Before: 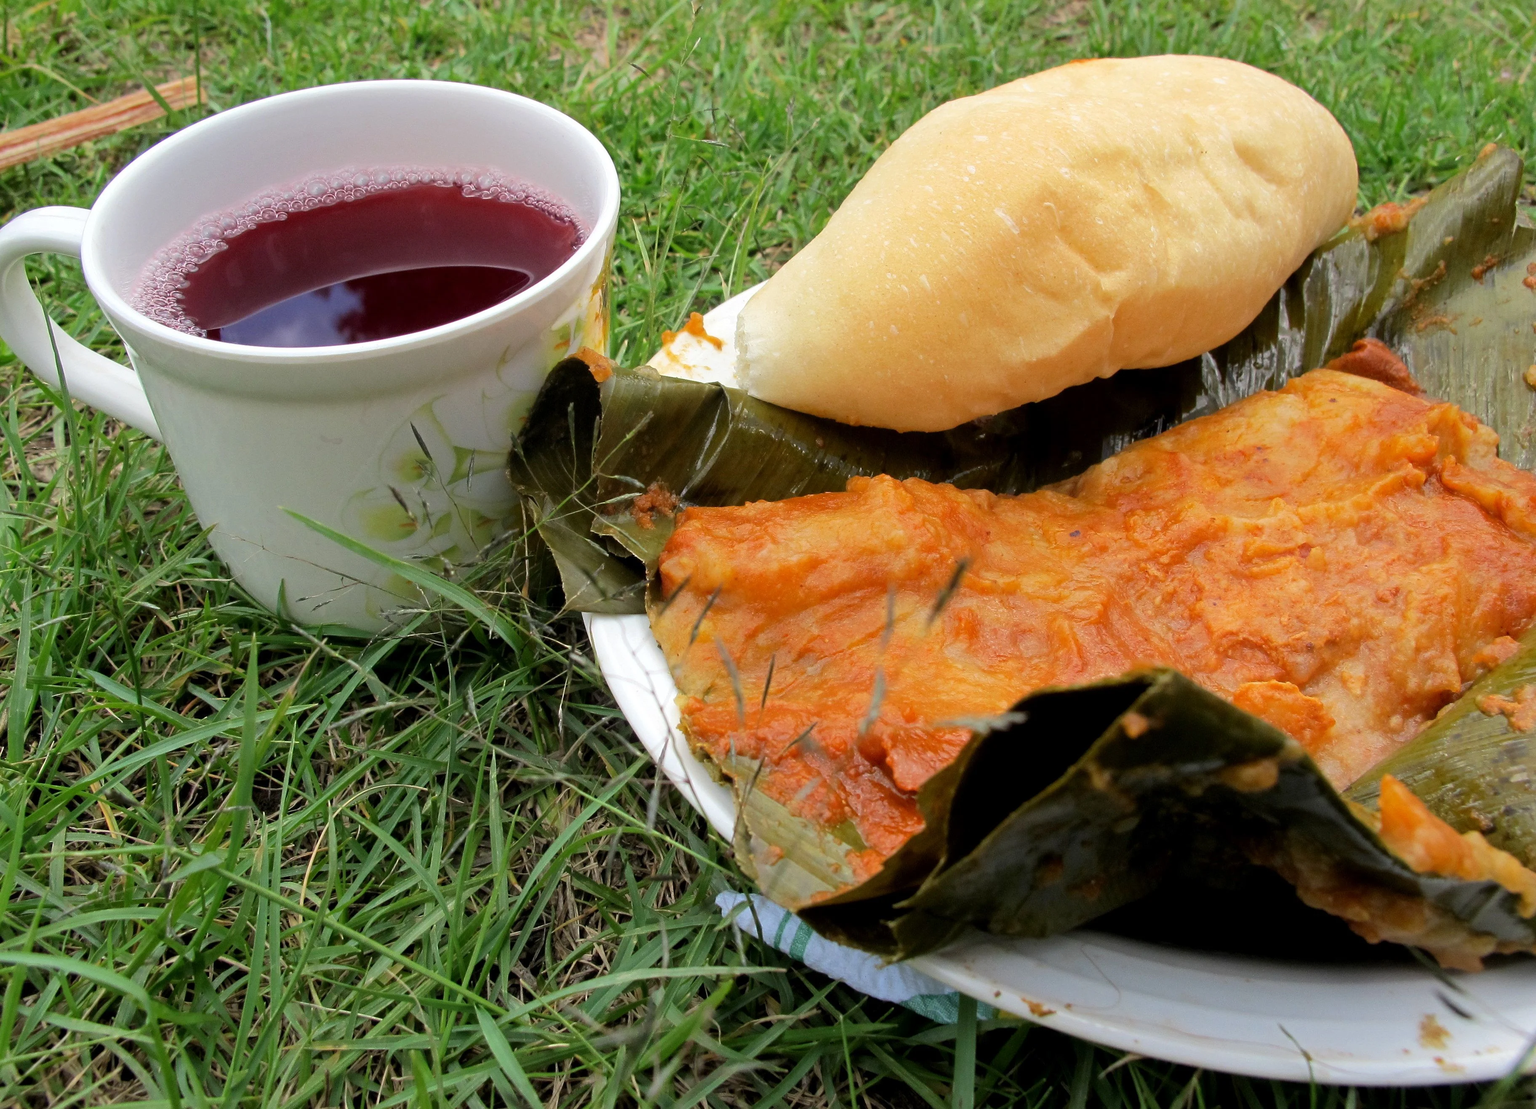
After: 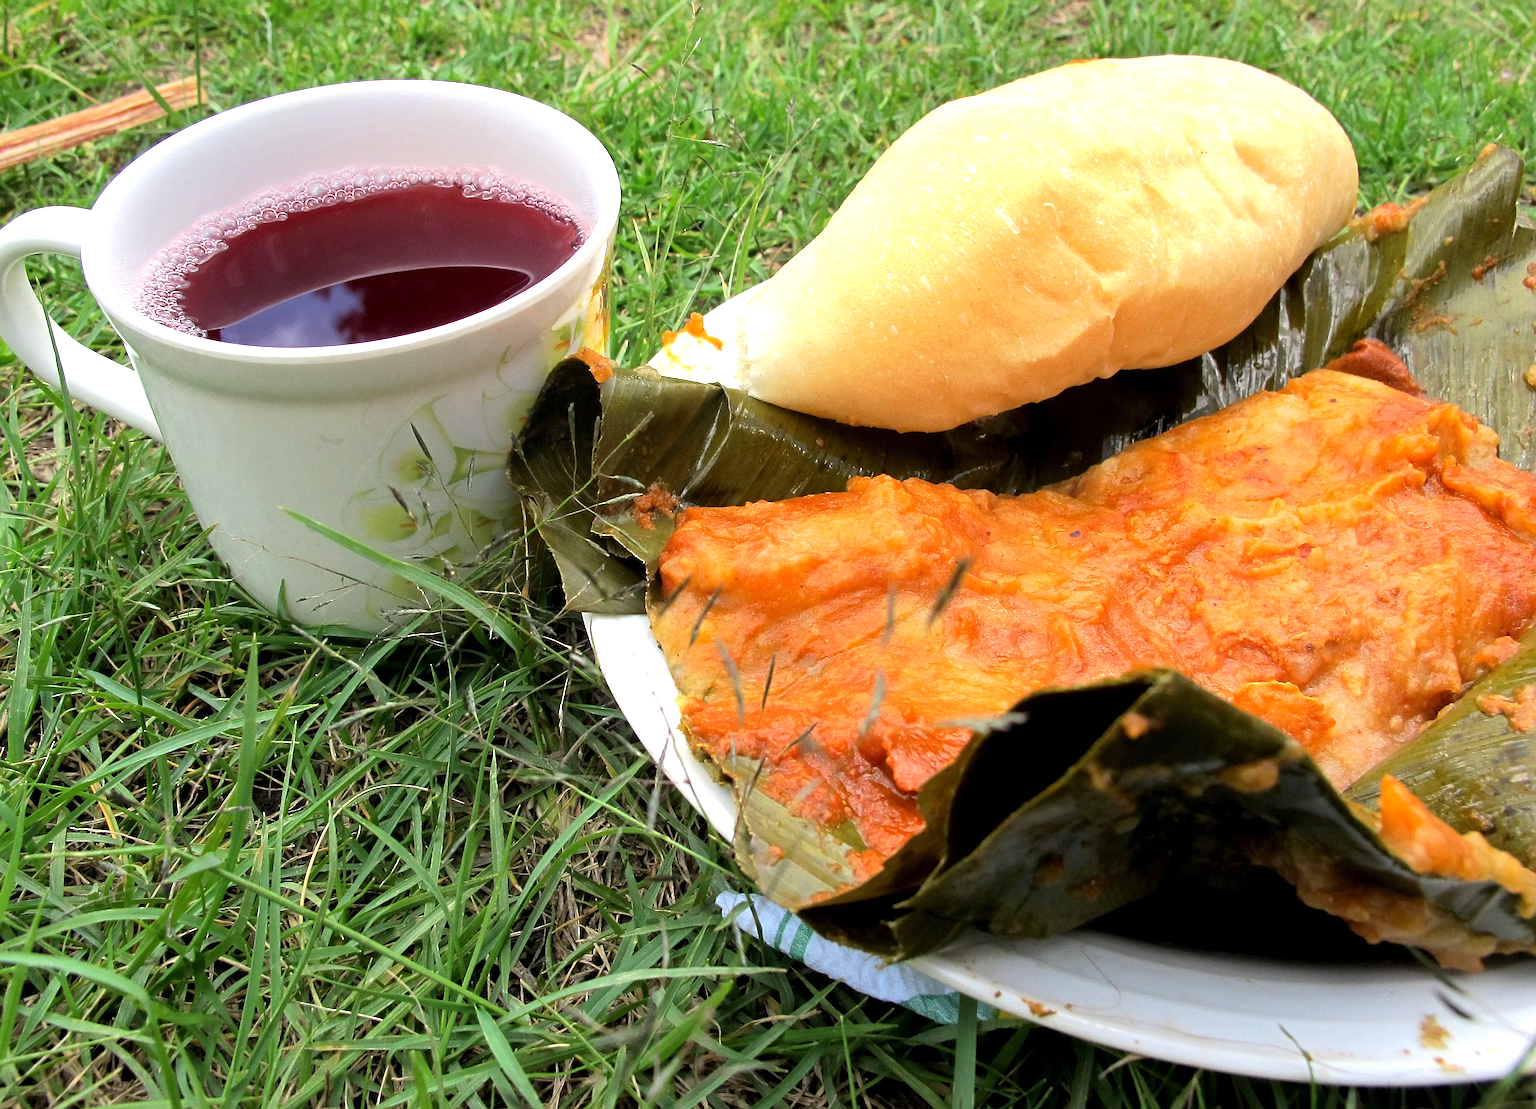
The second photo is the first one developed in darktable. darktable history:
exposure: exposure 0.647 EV, compensate highlight preservation false
base curve: curves: ch0 [(0, 0) (0.303, 0.277) (1, 1)], preserve colors none
sharpen: on, module defaults
